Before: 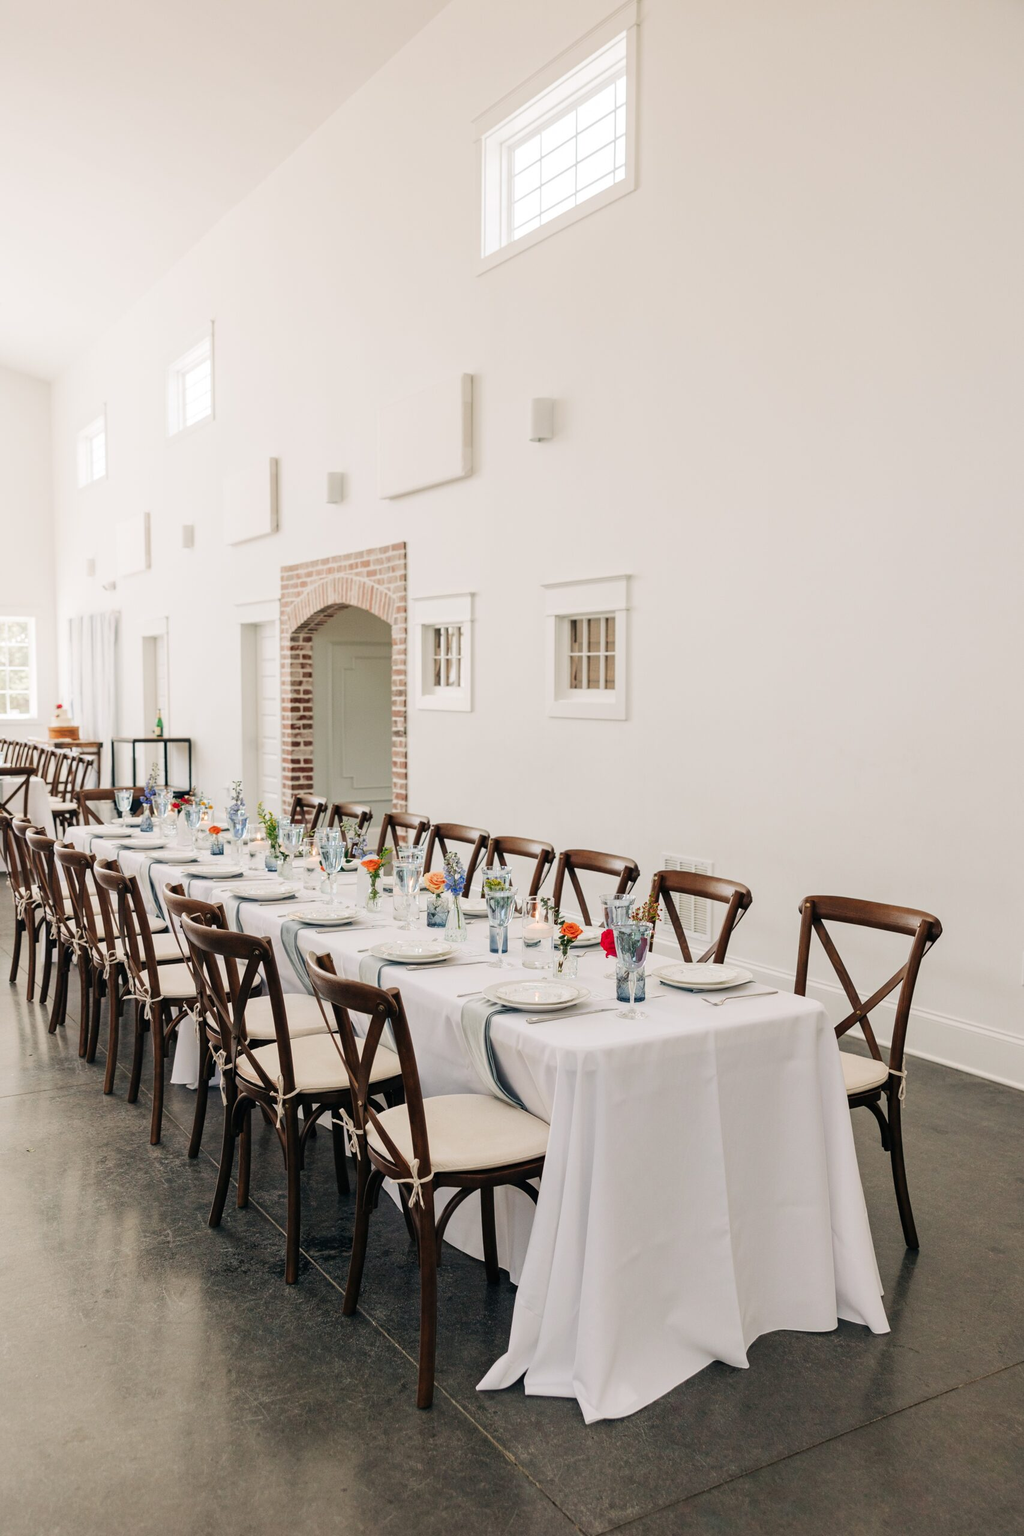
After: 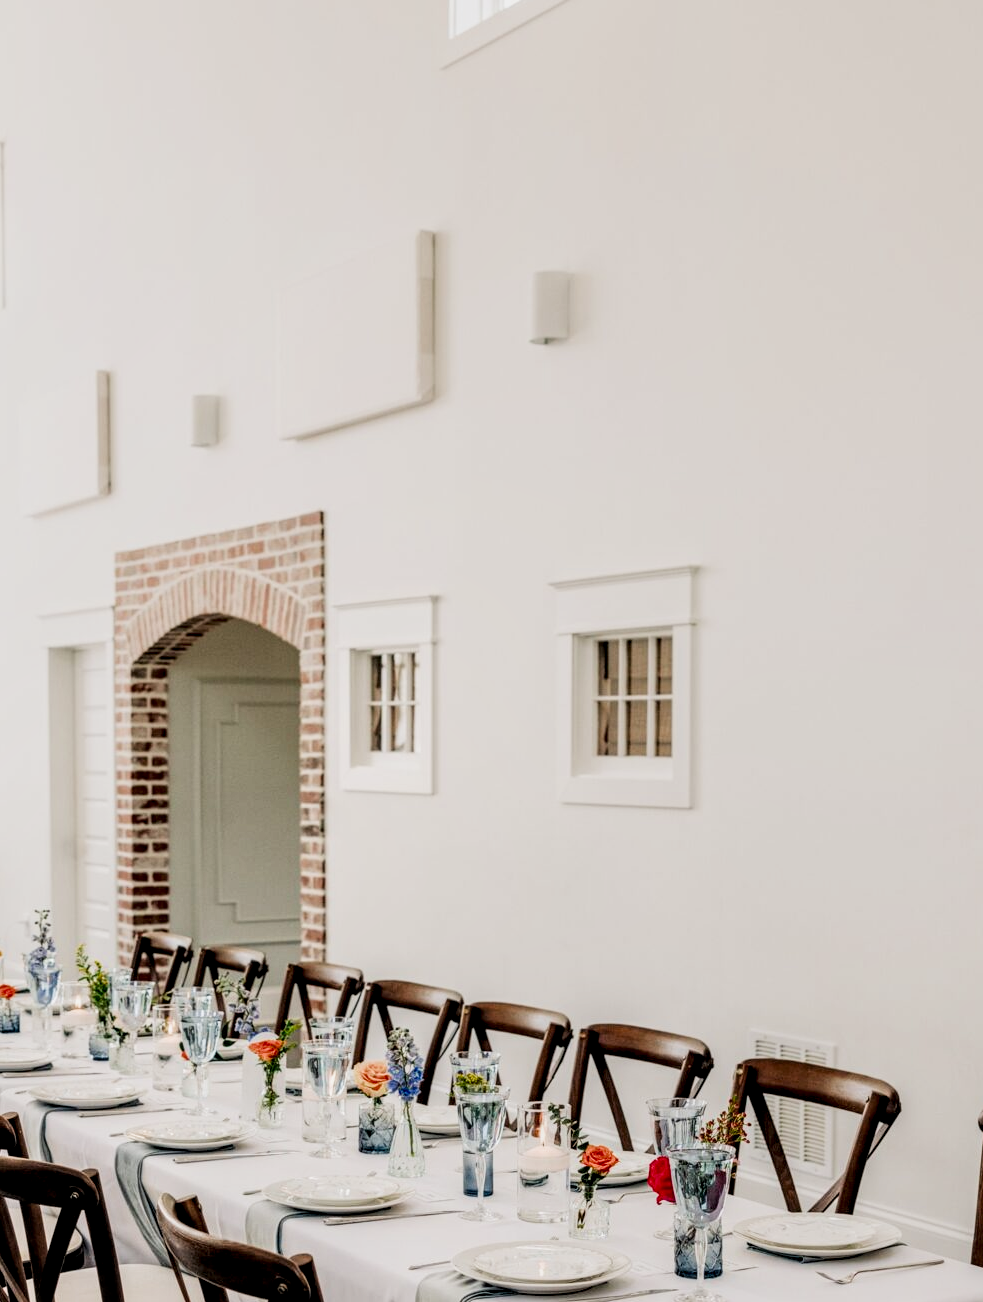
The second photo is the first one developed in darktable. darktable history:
filmic rgb: middle gray luminance 12.95%, black relative exposure -10.09 EV, white relative exposure 3.47 EV, target black luminance 0%, hardness 5.74, latitude 45.24%, contrast 1.219, highlights saturation mix 4.74%, shadows ↔ highlights balance 26.68%, color science v5 (2021), contrast in shadows safe, contrast in highlights safe
crop: left 20.691%, top 15.314%, right 21.664%, bottom 33.811%
local contrast: highlights 60%, shadows 60%, detail 160%
